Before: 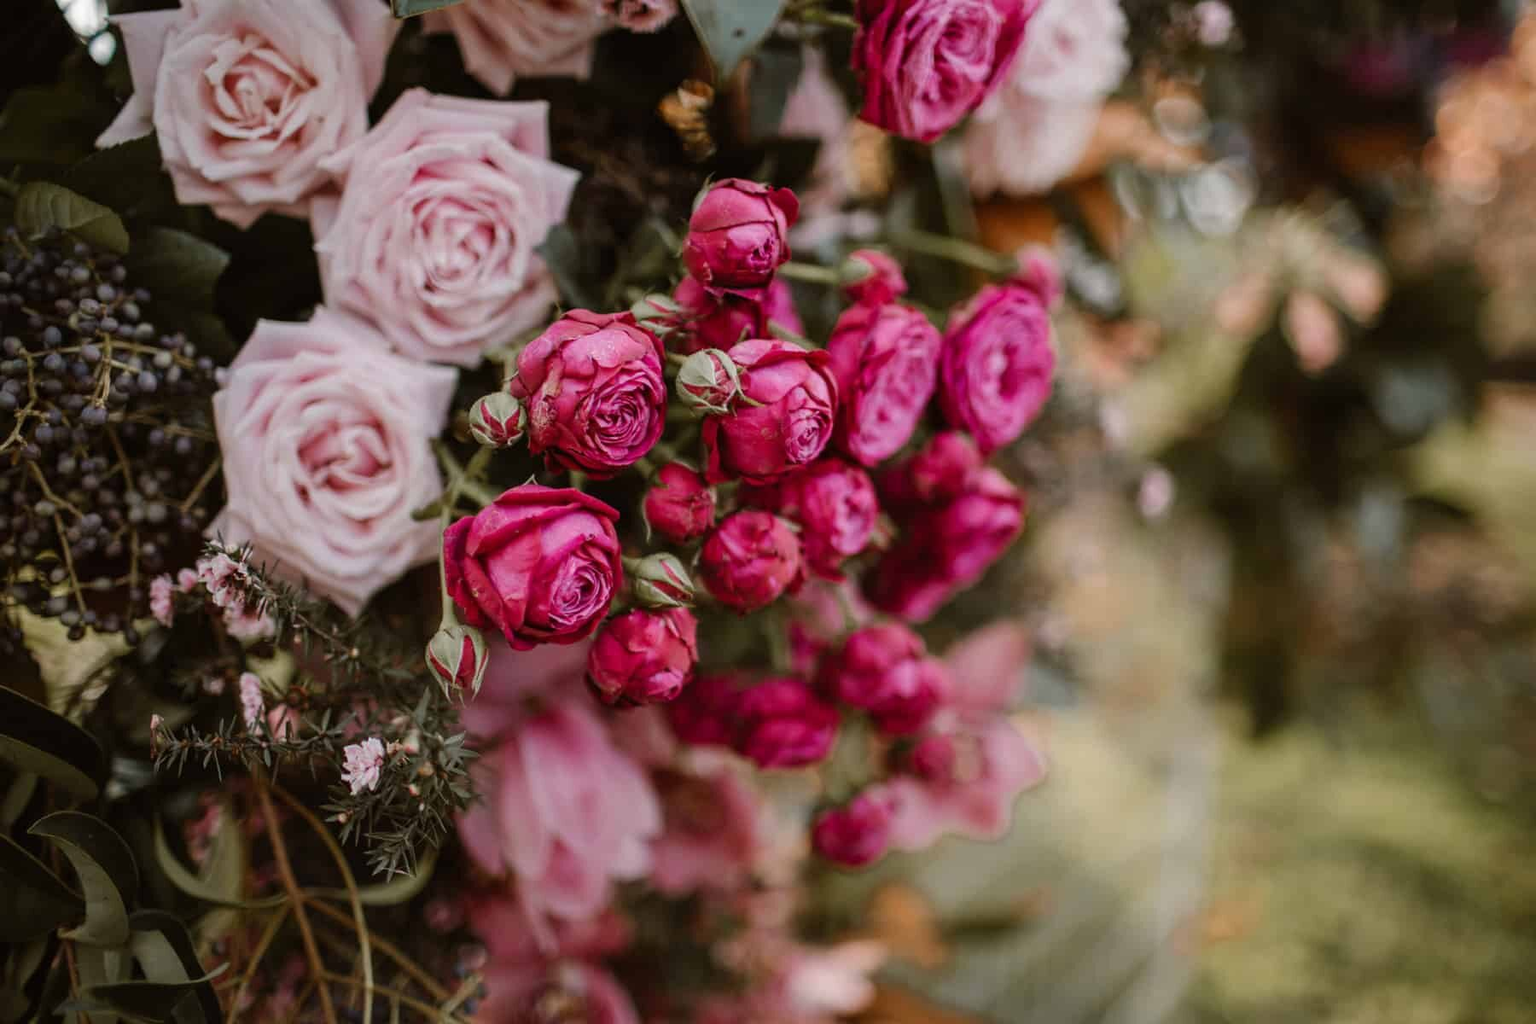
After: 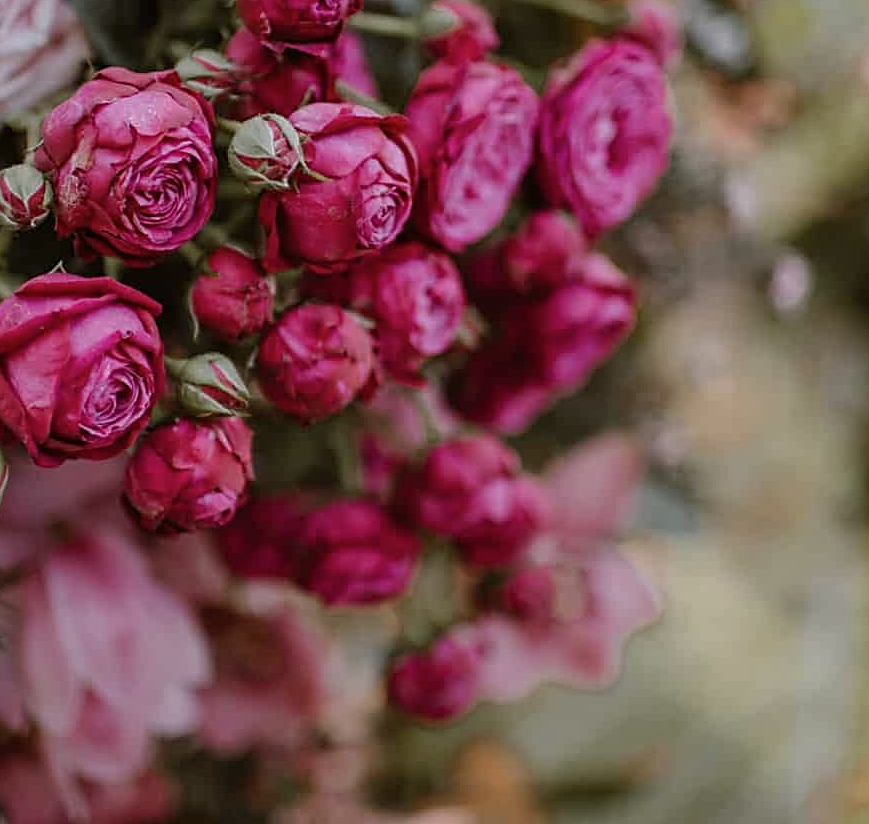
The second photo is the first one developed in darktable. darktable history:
crop: left 31.379%, top 24.658%, right 20.326%, bottom 6.628%
contrast brightness saturation: saturation -0.05
white balance: red 0.967, blue 1.049
sharpen: on, module defaults
base curve: curves: ch0 [(0, 0) (0.74, 0.67) (1, 1)]
